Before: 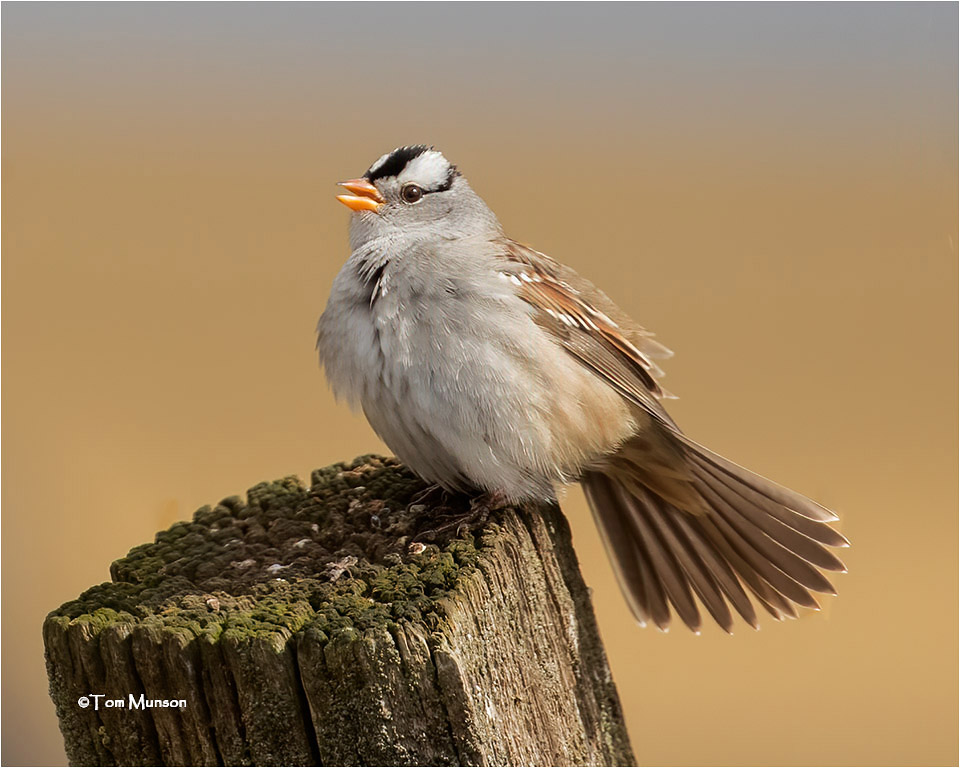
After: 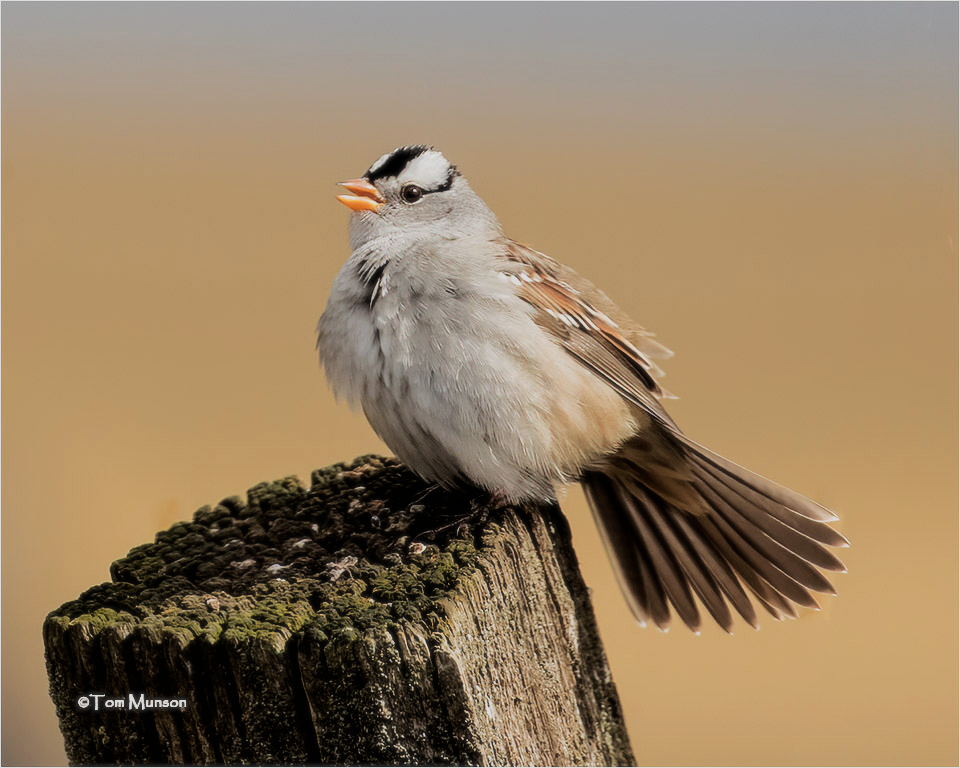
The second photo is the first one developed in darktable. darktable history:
soften: size 10%, saturation 50%, brightness 0.2 EV, mix 10%
filmic rgb: black relative exposure -5 EV, hardness 2.88, contrast 1.2, highlights saturation mix -30%
